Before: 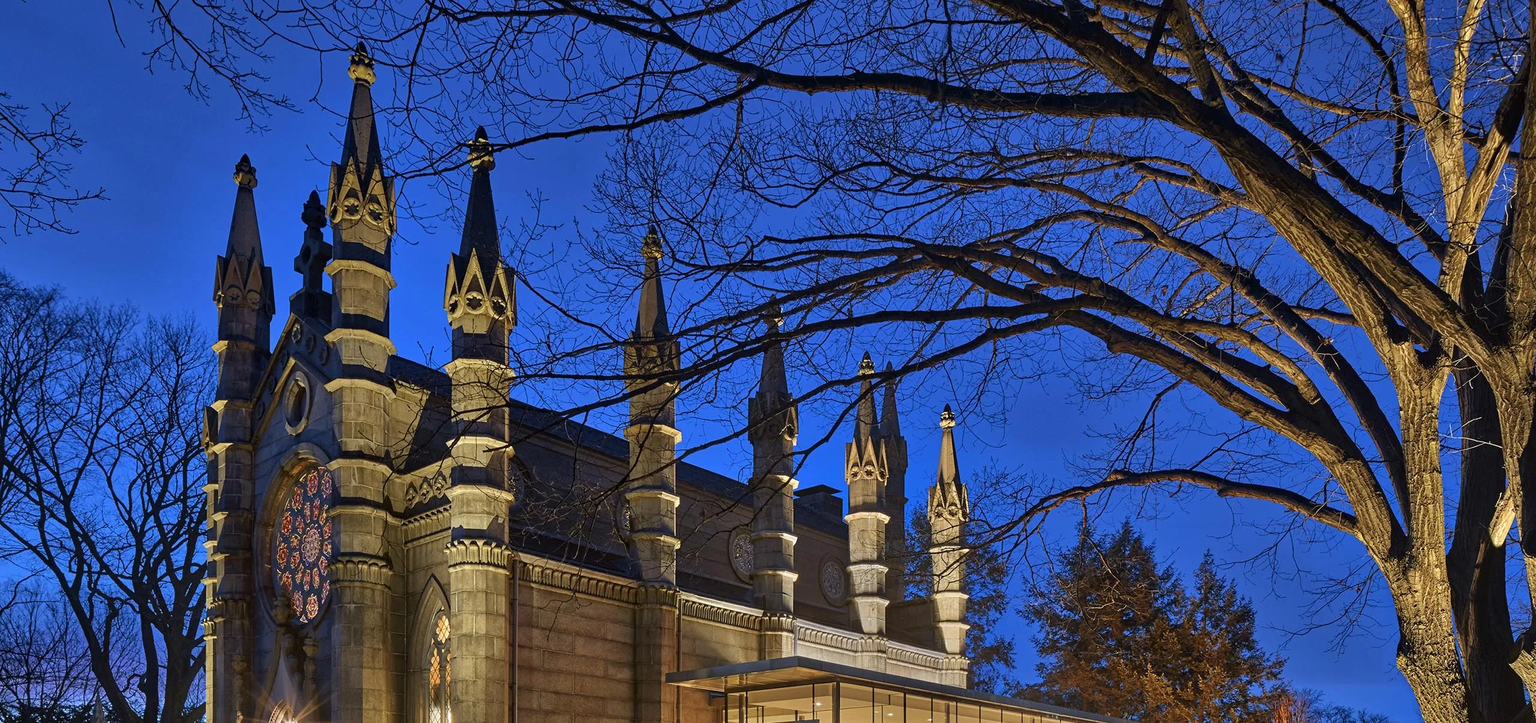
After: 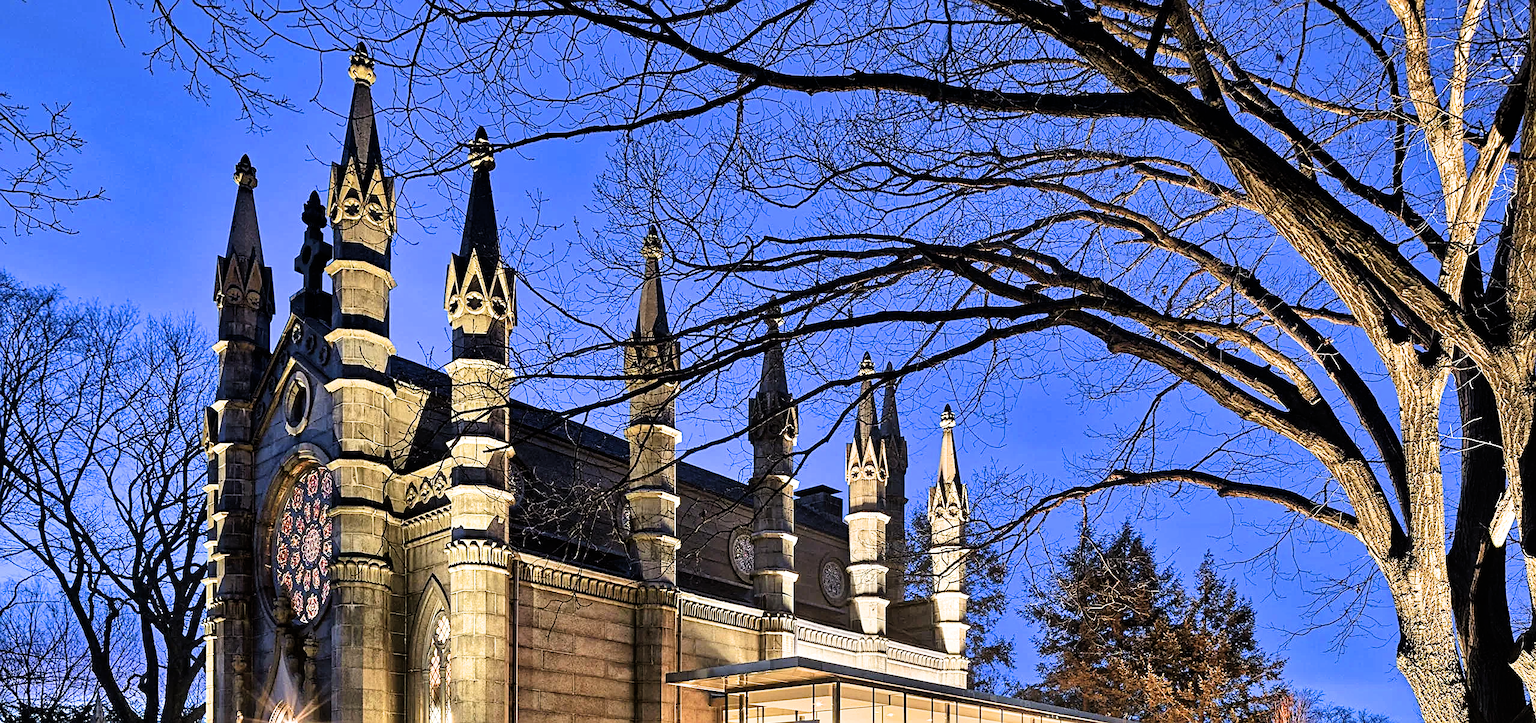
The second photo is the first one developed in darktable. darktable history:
filmic rgb: black relative exposure -5.42 EV, white relative exposure 2.85 EV, dynamic range scaling -37.73%, hardness 4, contrast 1.605, highlights saturation mix -0.93%
exposure: black level correction 0, exposure 1.2 EV, compensate exposure bias true, compensate highlight preservation false
sharpen: on, module defaults
